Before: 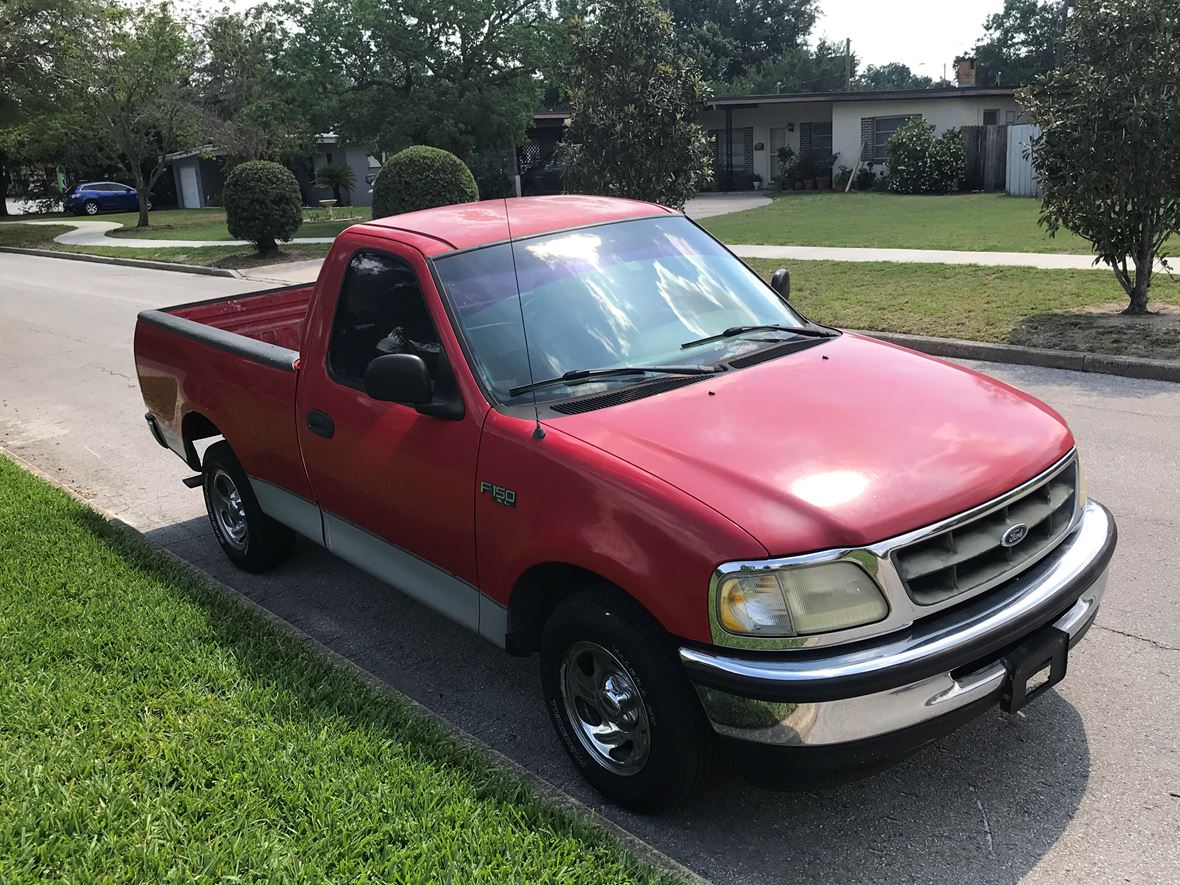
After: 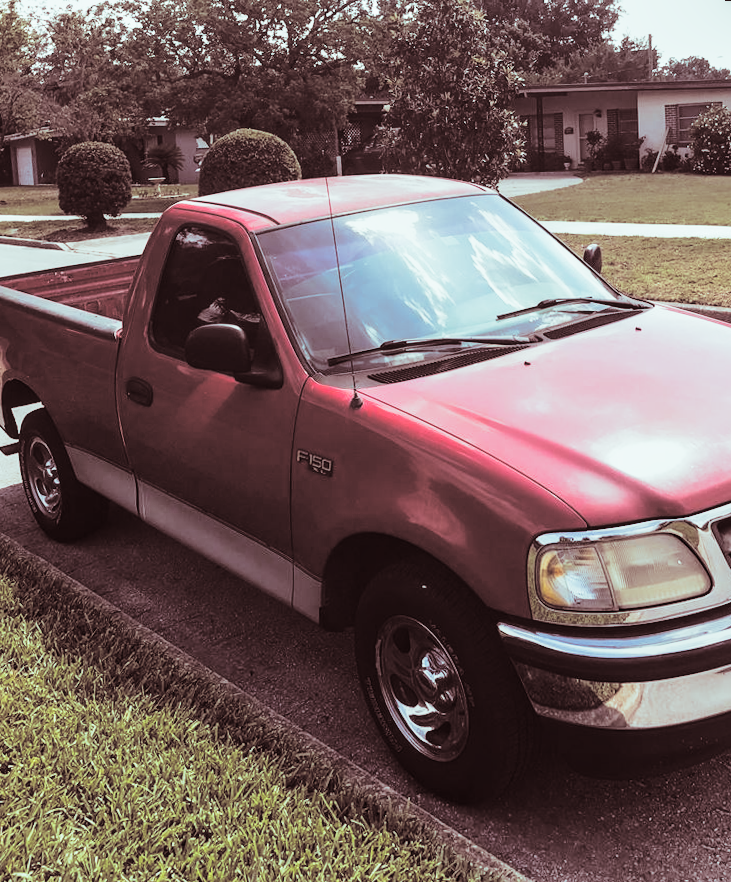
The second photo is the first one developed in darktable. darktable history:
base curve: curves: ch0 [(0, 0) (0.028, 0.03) (0.121, 0.232) (0.46, 0.748) (0.859, 0.968) (1, 1)], preserve colors none
split-toning: shadows › saturation 0.3, highlights › hue 180°, highlights › saturation 0.3, compress 0%
rotate and perspective: rotation 0.215°, lens shift (vertical) -0.139, crop left 0.069, crop right 0.939, crop top 0.002, crop bottom 0.996
crop and rotate: left 12.648%, right 20.685%
local contrast: detail 110%
